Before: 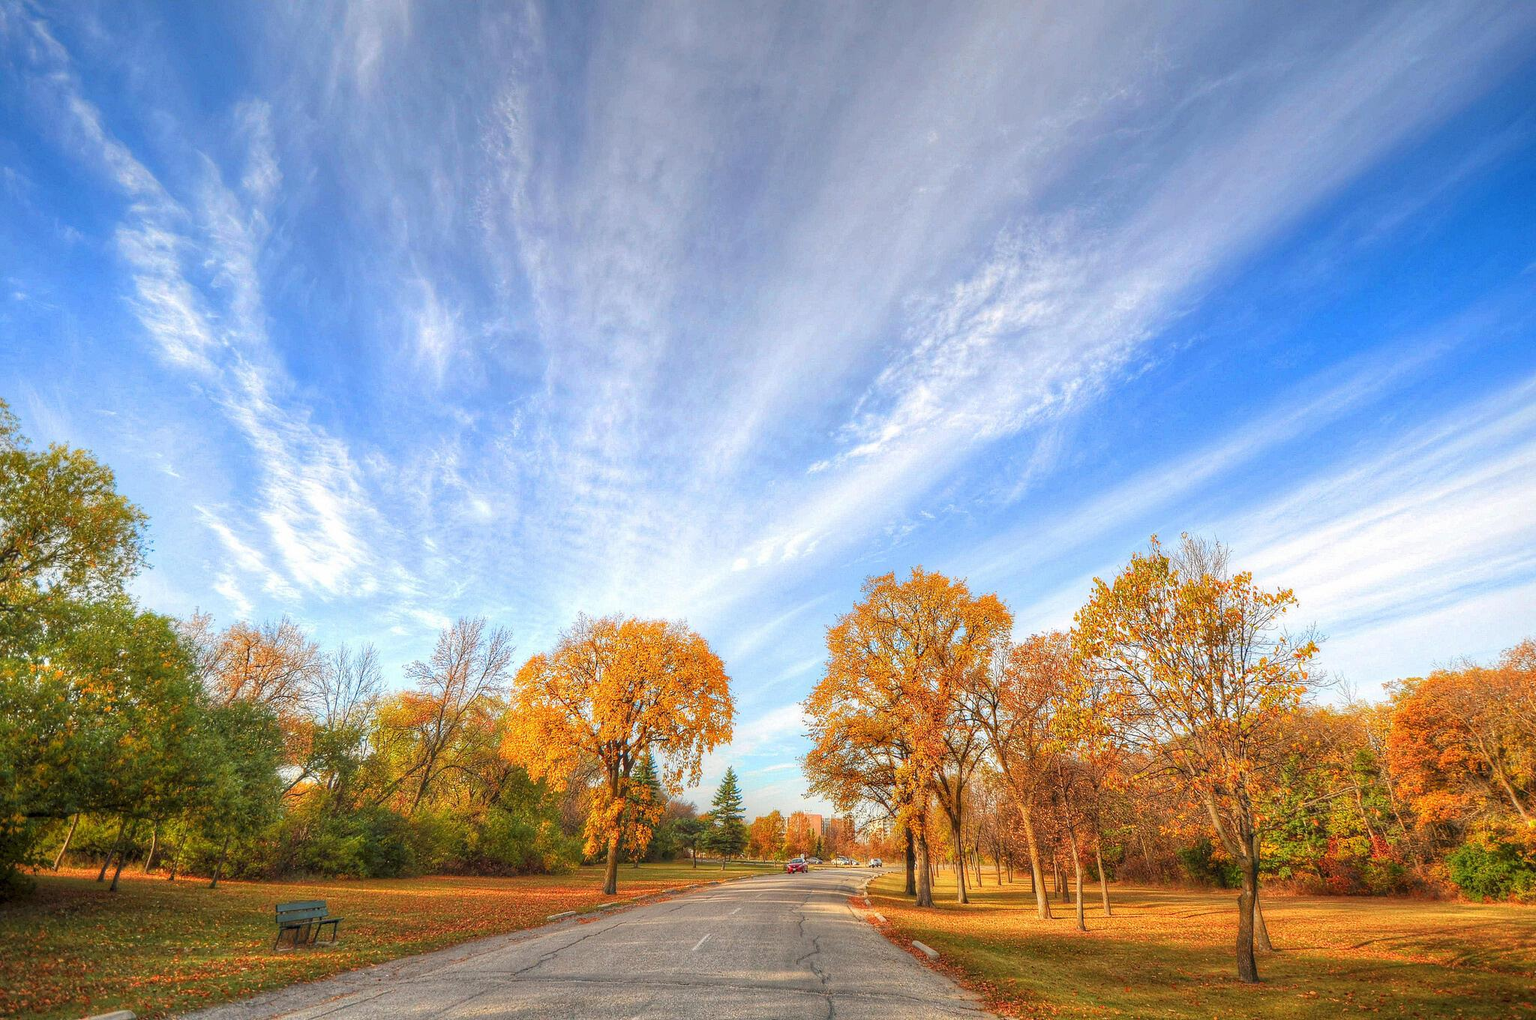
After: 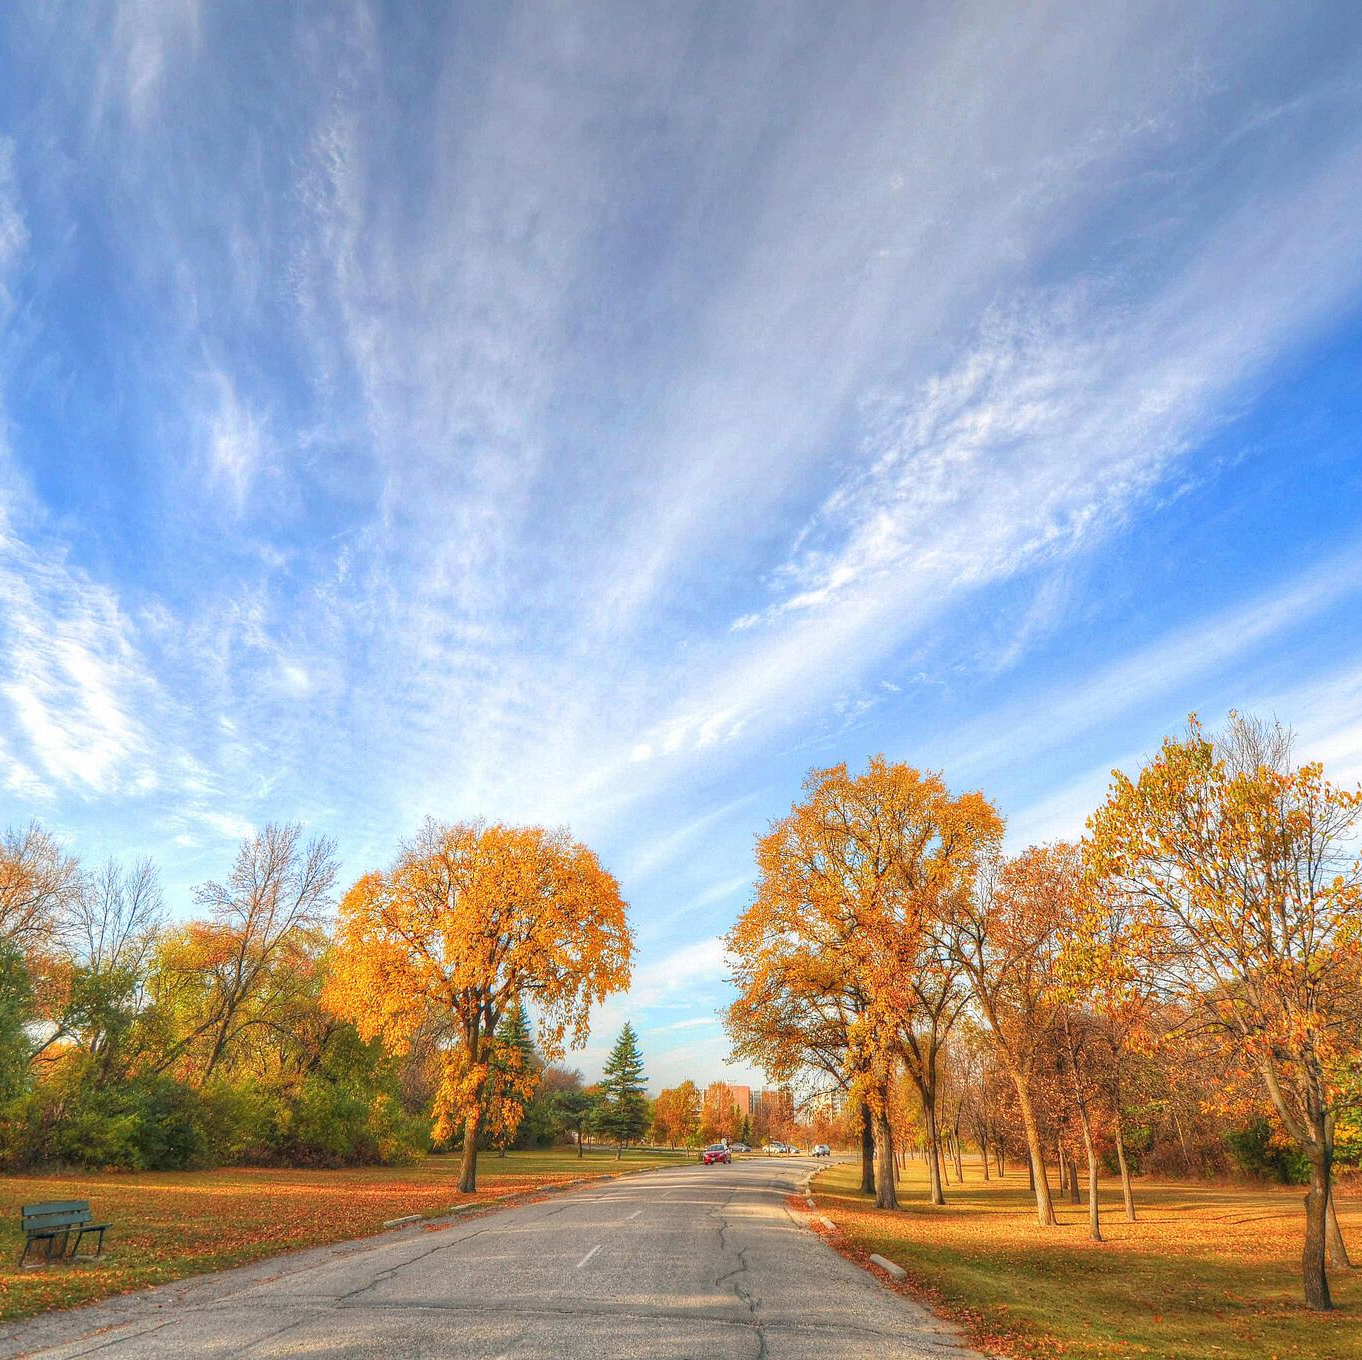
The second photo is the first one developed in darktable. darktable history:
crop: left 16.899%, right 16.556%
color balance: mode lift, gamma, gain (sRGB), lift [1, 1, 1.022, 1.026]
